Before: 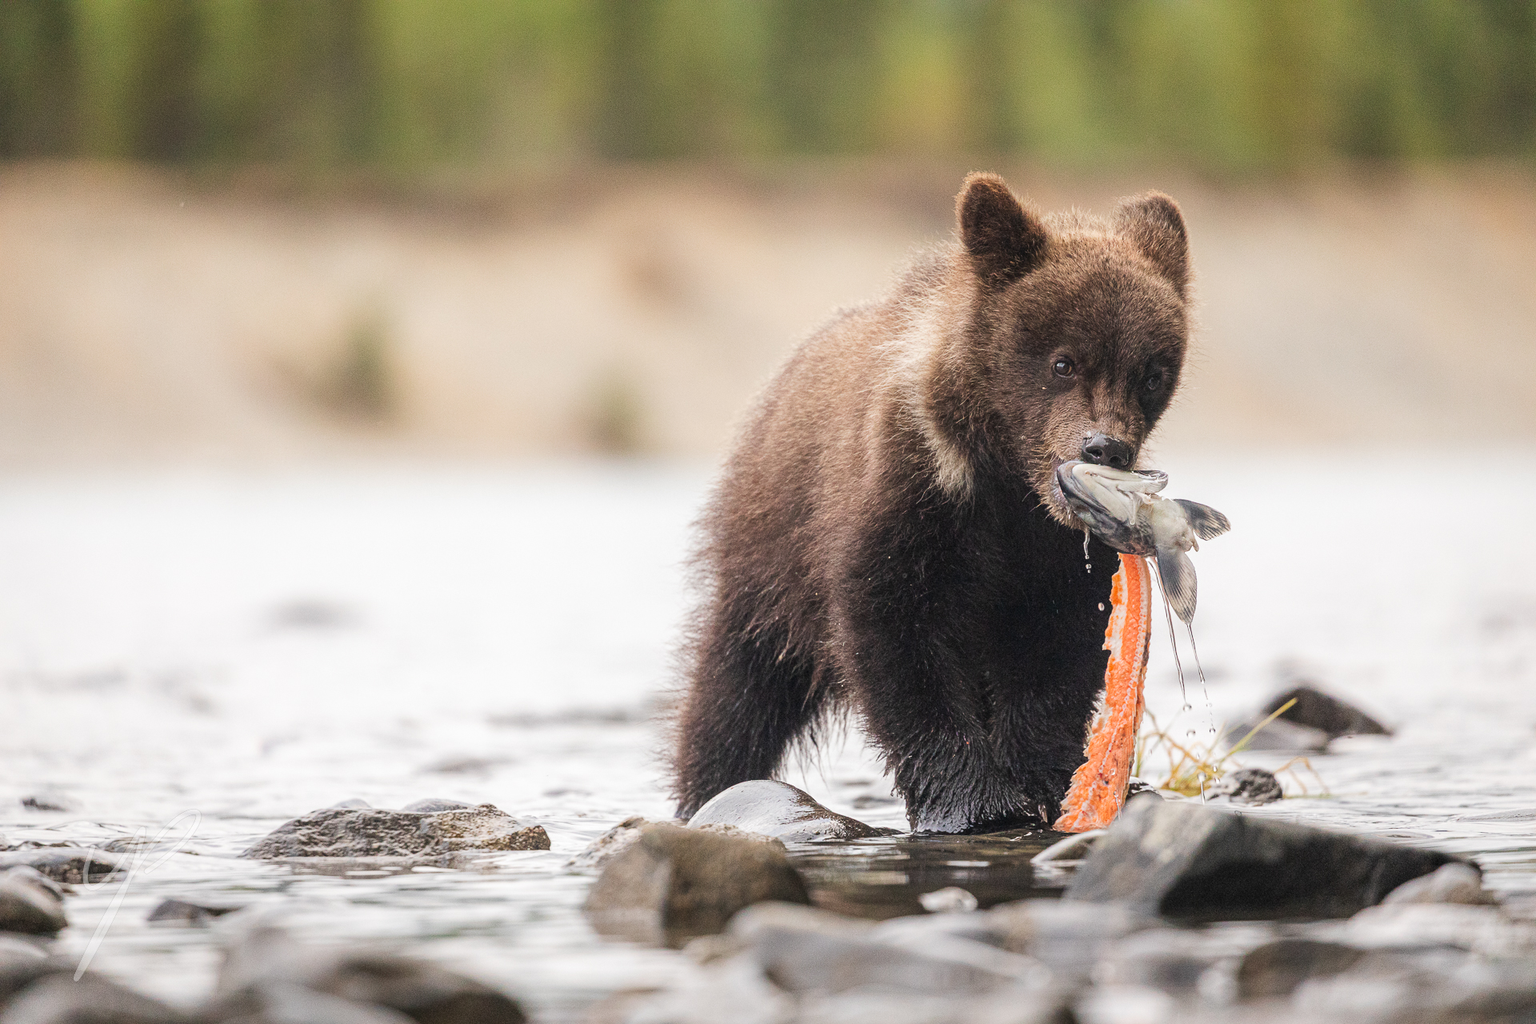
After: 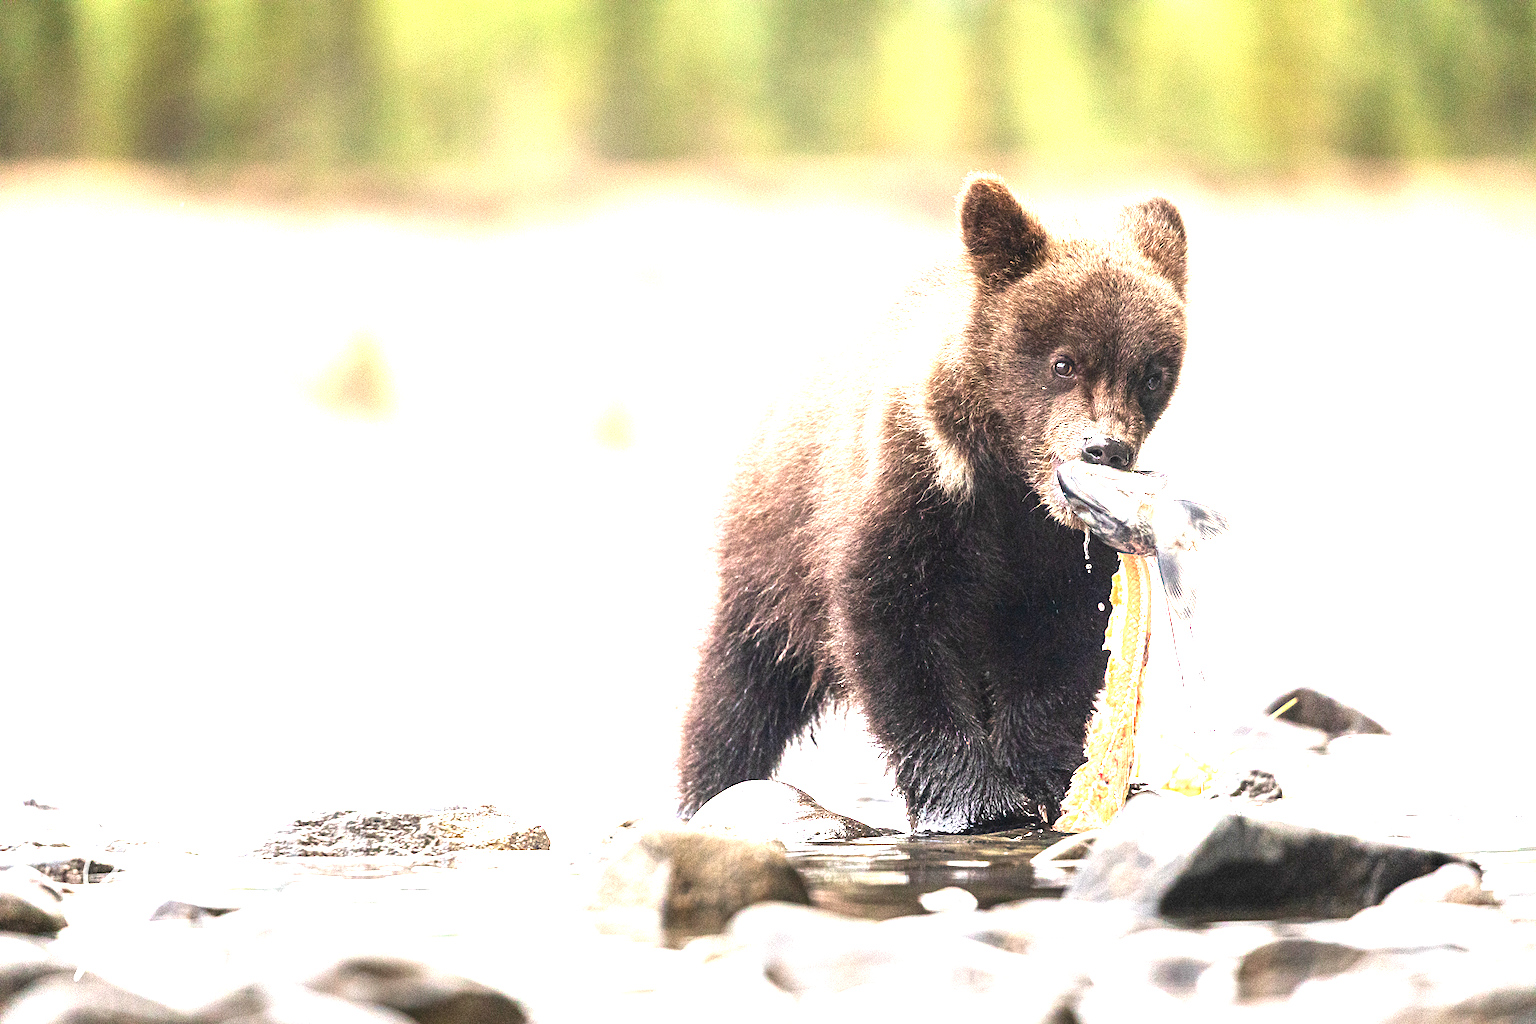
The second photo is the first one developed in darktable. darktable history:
color balance rgb: shadows lift › luminance -20%, power › hue 72.24°, highlights gain › luminance 15%, global offset › hue 171.6°, perceptual saturation grading › highlights -15%, perceptual saturation grading › shadows 25%, global vibrance 30%, contrast 10%
exposure: black level correction 0, exposure 1.45 EV, compensate exposure bias true, compensate highlight preservation false
